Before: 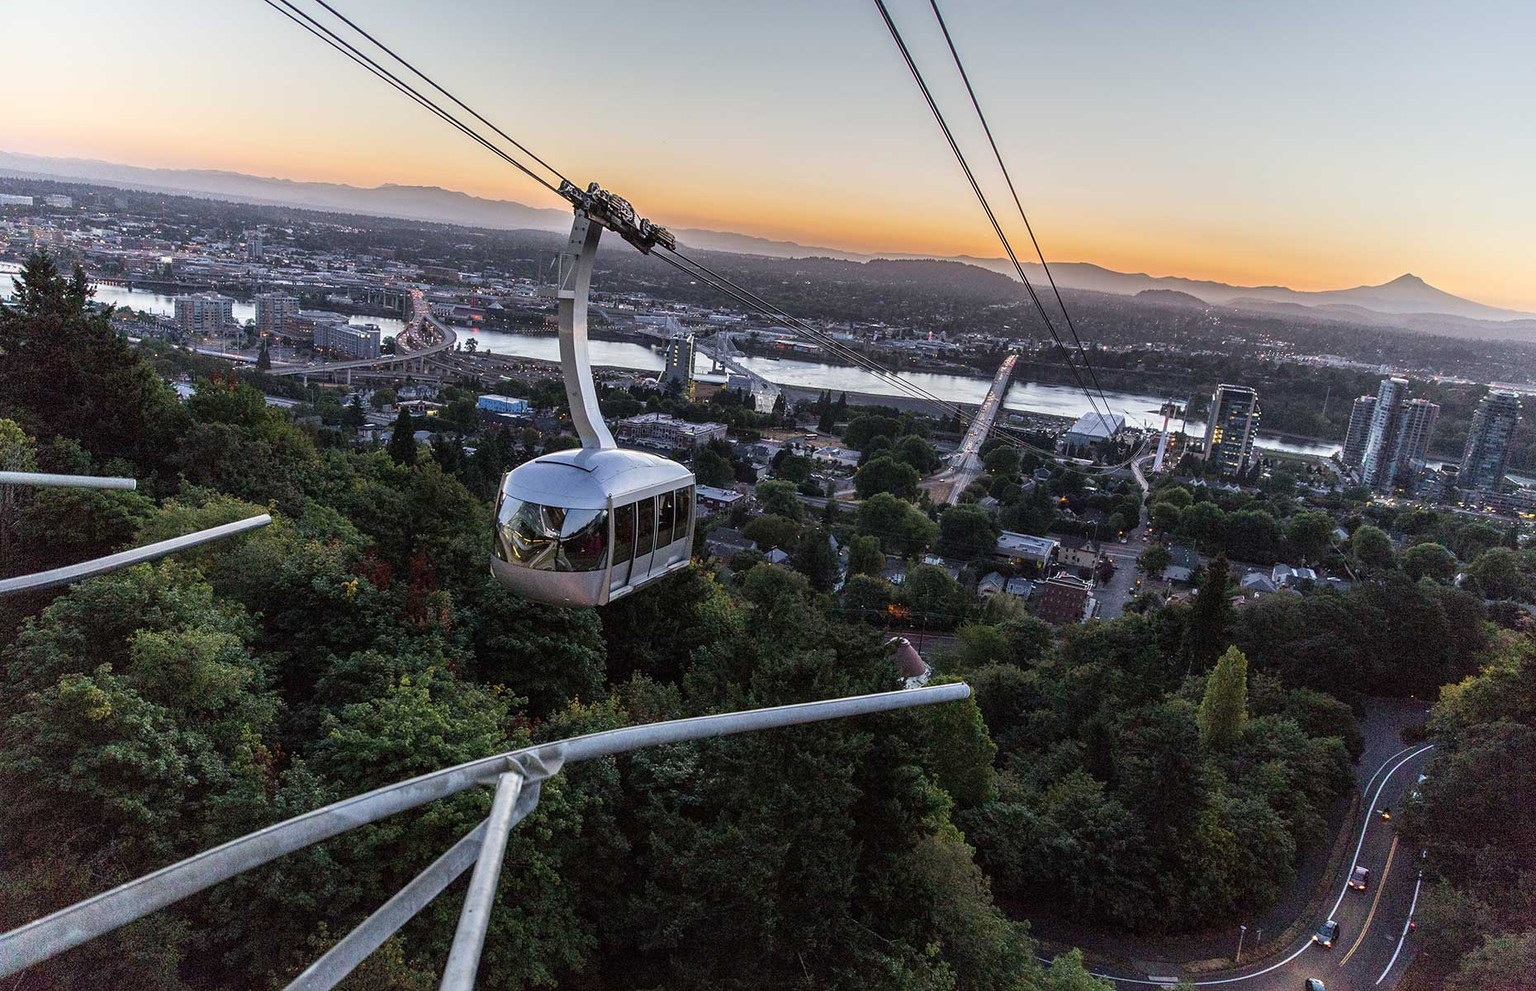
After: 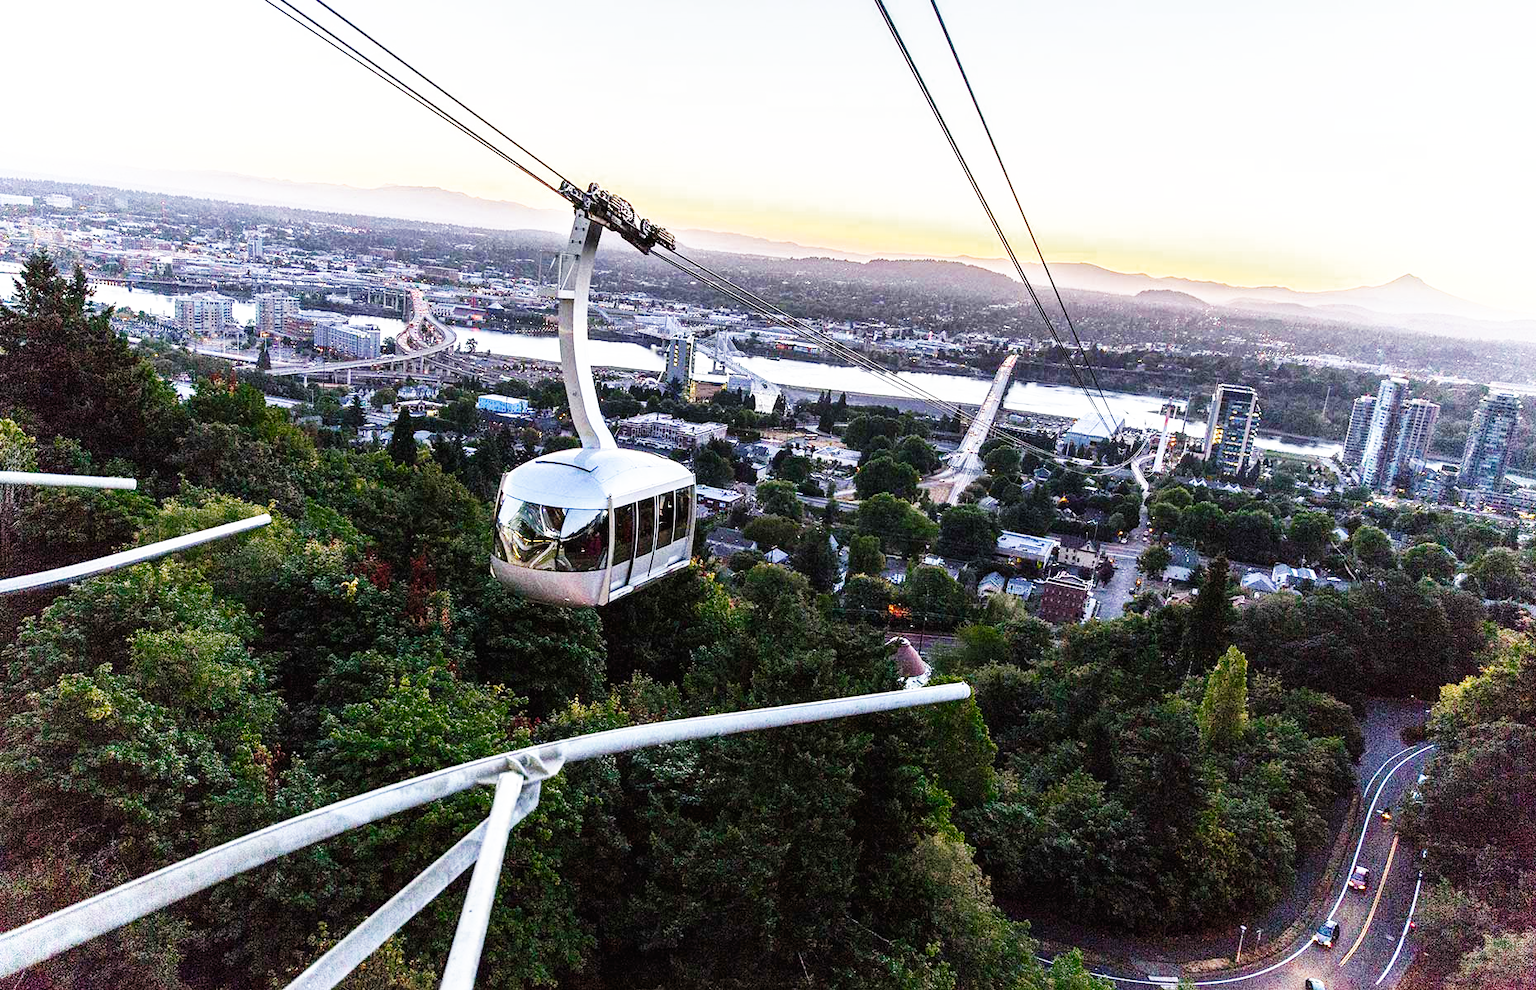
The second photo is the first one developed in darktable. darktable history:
exposure: black level correction 0, exposure 0.498 EV, compensate highlight preservation false
color zones: curves: ch0 [(0.25, 0.5) (0.347, 0.092) (0.75, 0.5)]; ch1 [(0.25, 0.5) (0.33, 0.51) (0.75, 0.5)]
base curve: curves: ch0 [(0, 0) (0.007, 0.004) (0.027, 0.03) (0.046, 0.07) (0.207, 0.54) (0.442, 0.872) (0.673, 0.972) (1, 1)], preserve colors none
